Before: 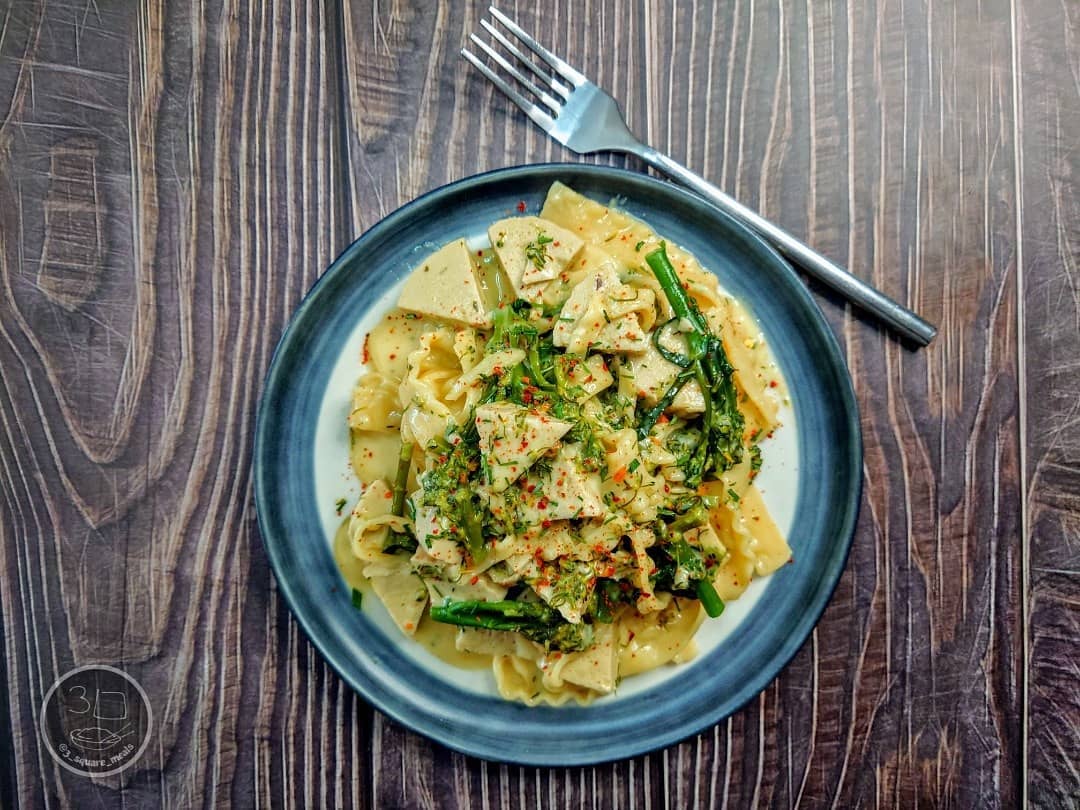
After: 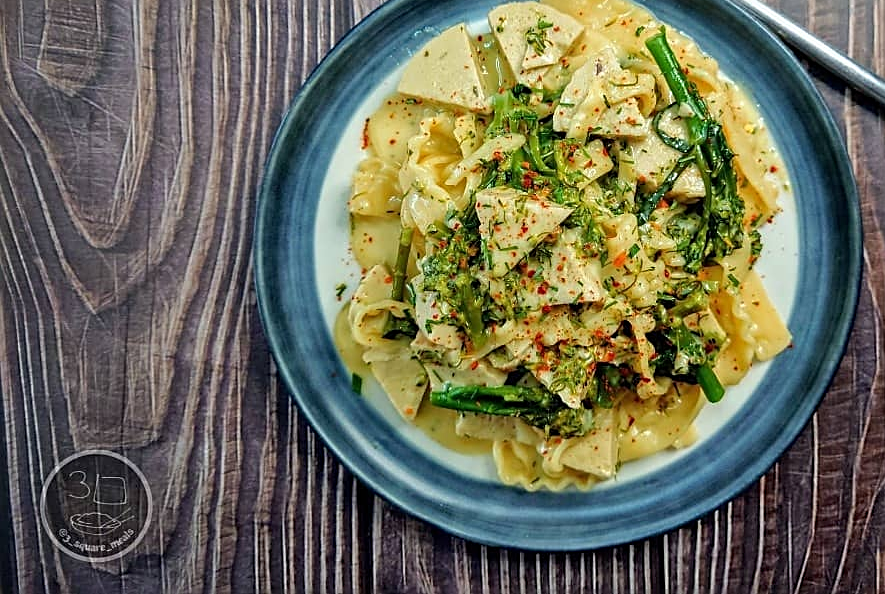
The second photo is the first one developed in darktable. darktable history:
sharpen: on, module defaults
crop: top 26.667%, right 17.966%
